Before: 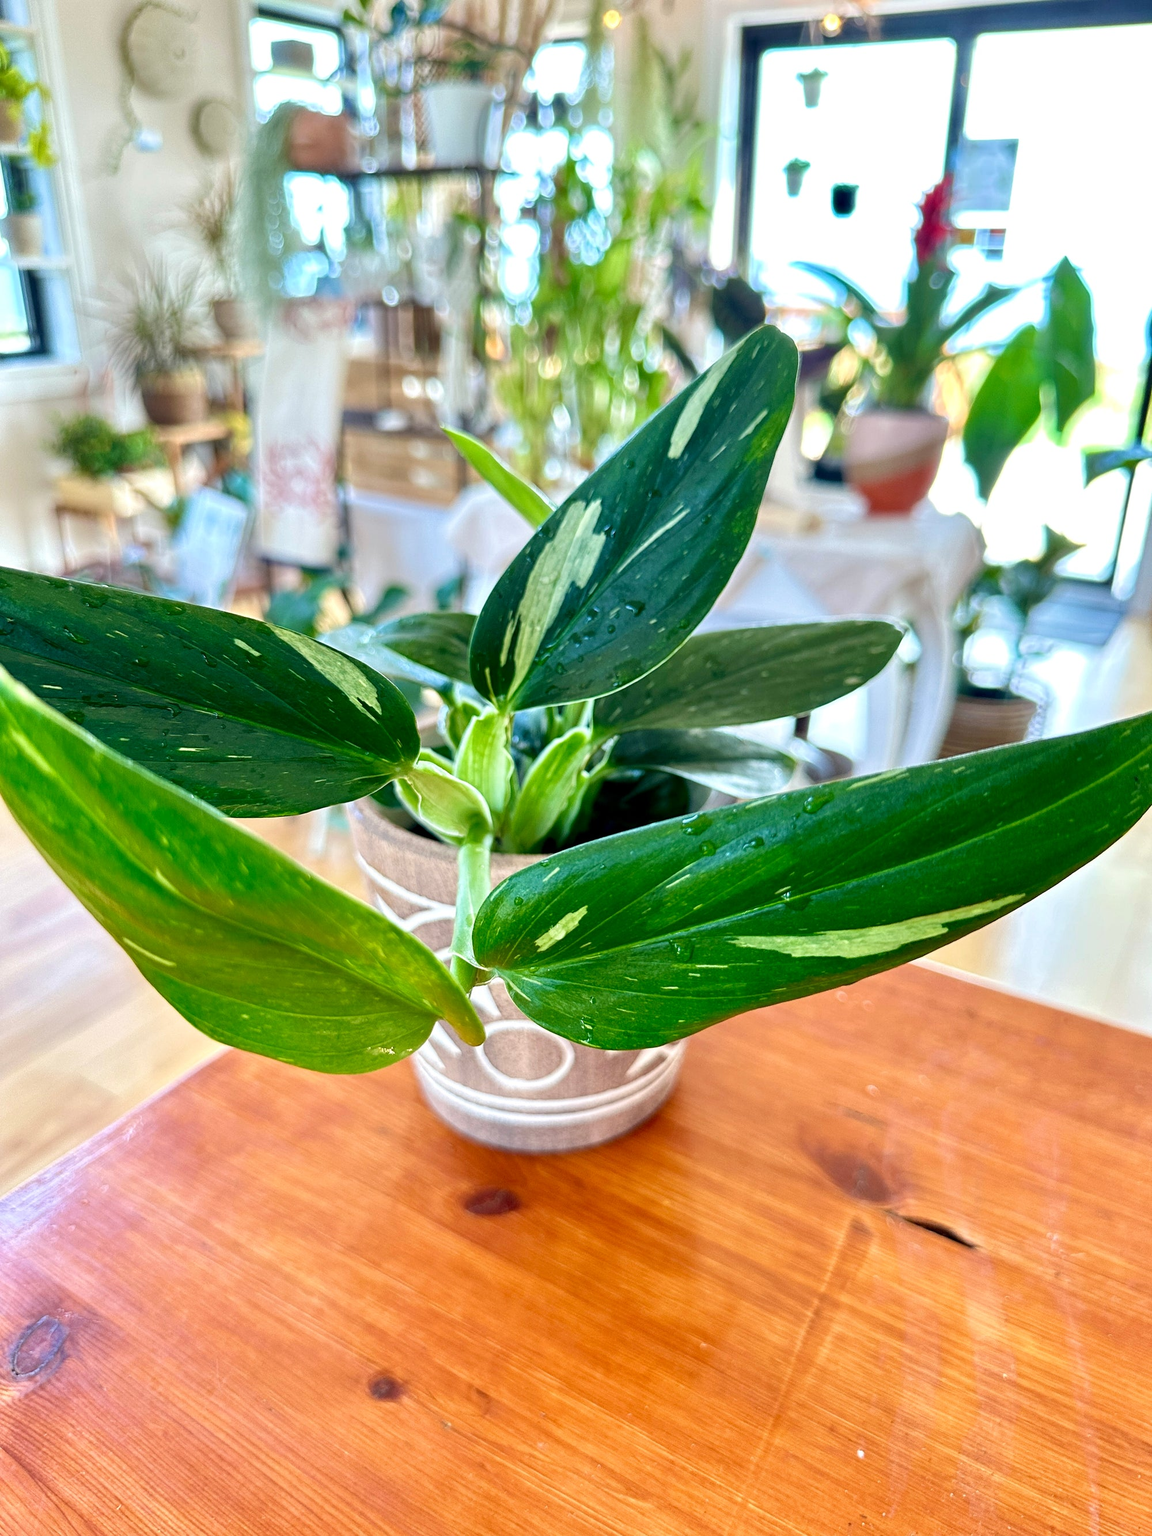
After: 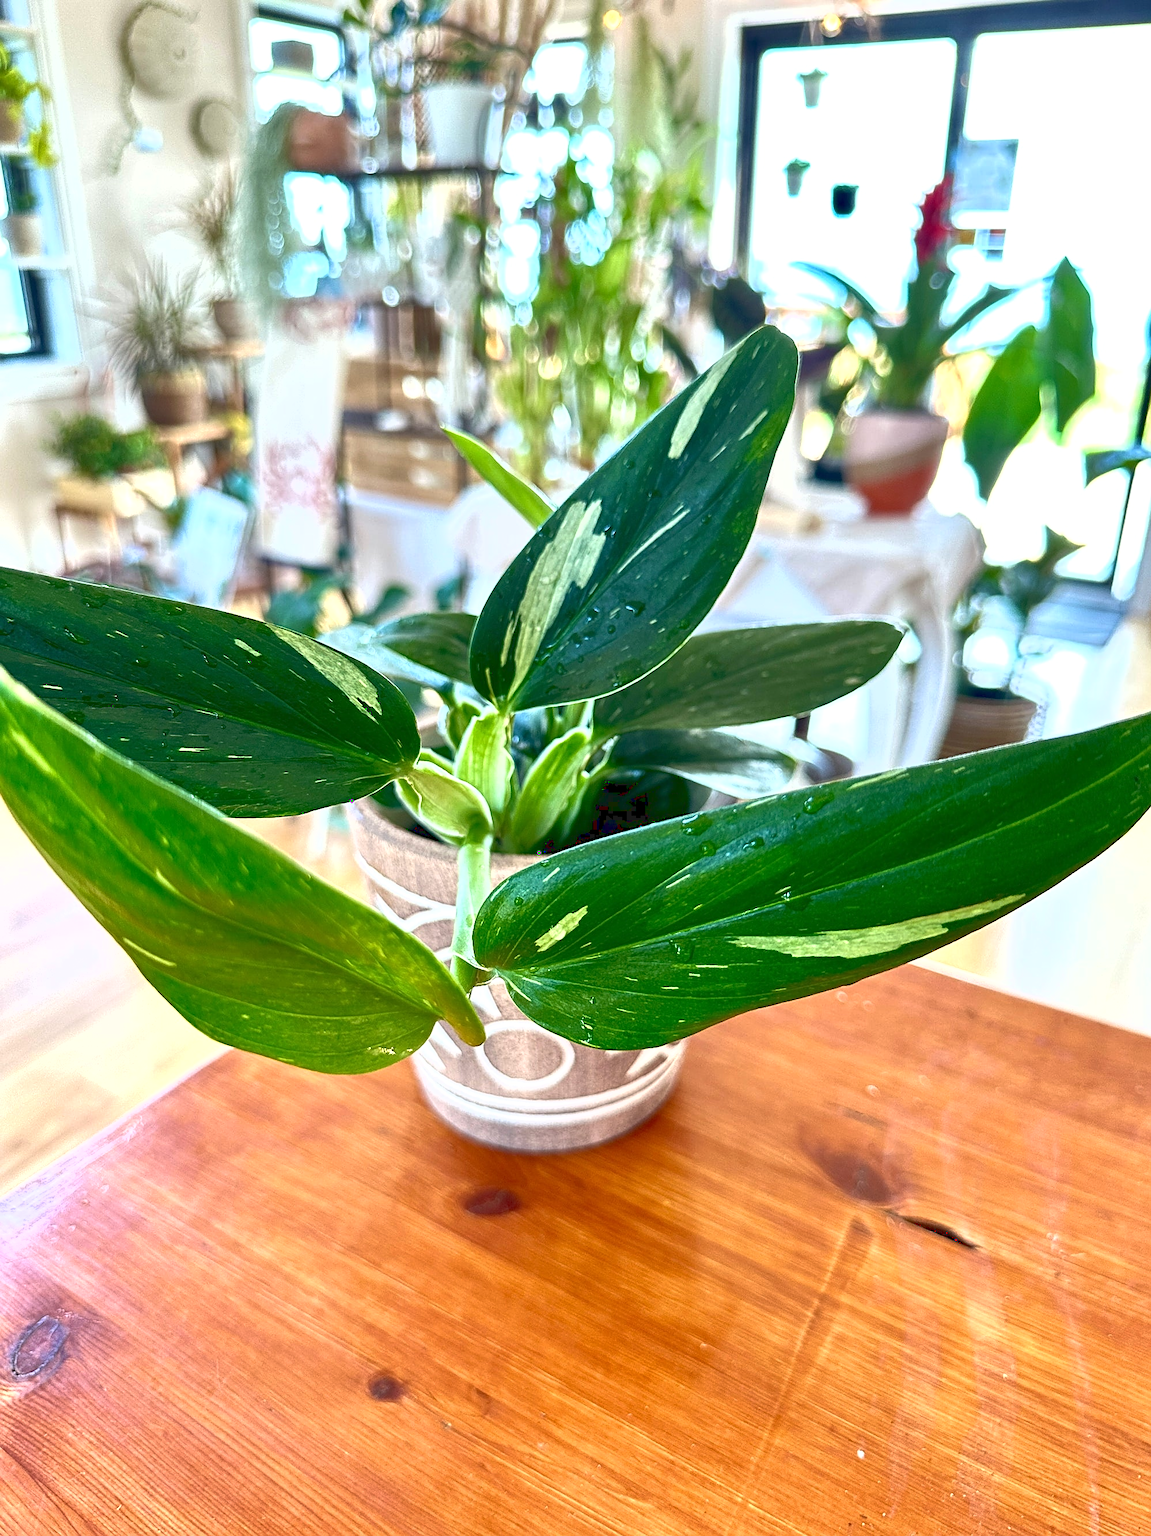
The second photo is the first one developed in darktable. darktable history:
tone curve: curves: ch0 [(0, 0.081) (0.483, 0.453) (0.881, 0.992)]
sharpen: on, module defaults
